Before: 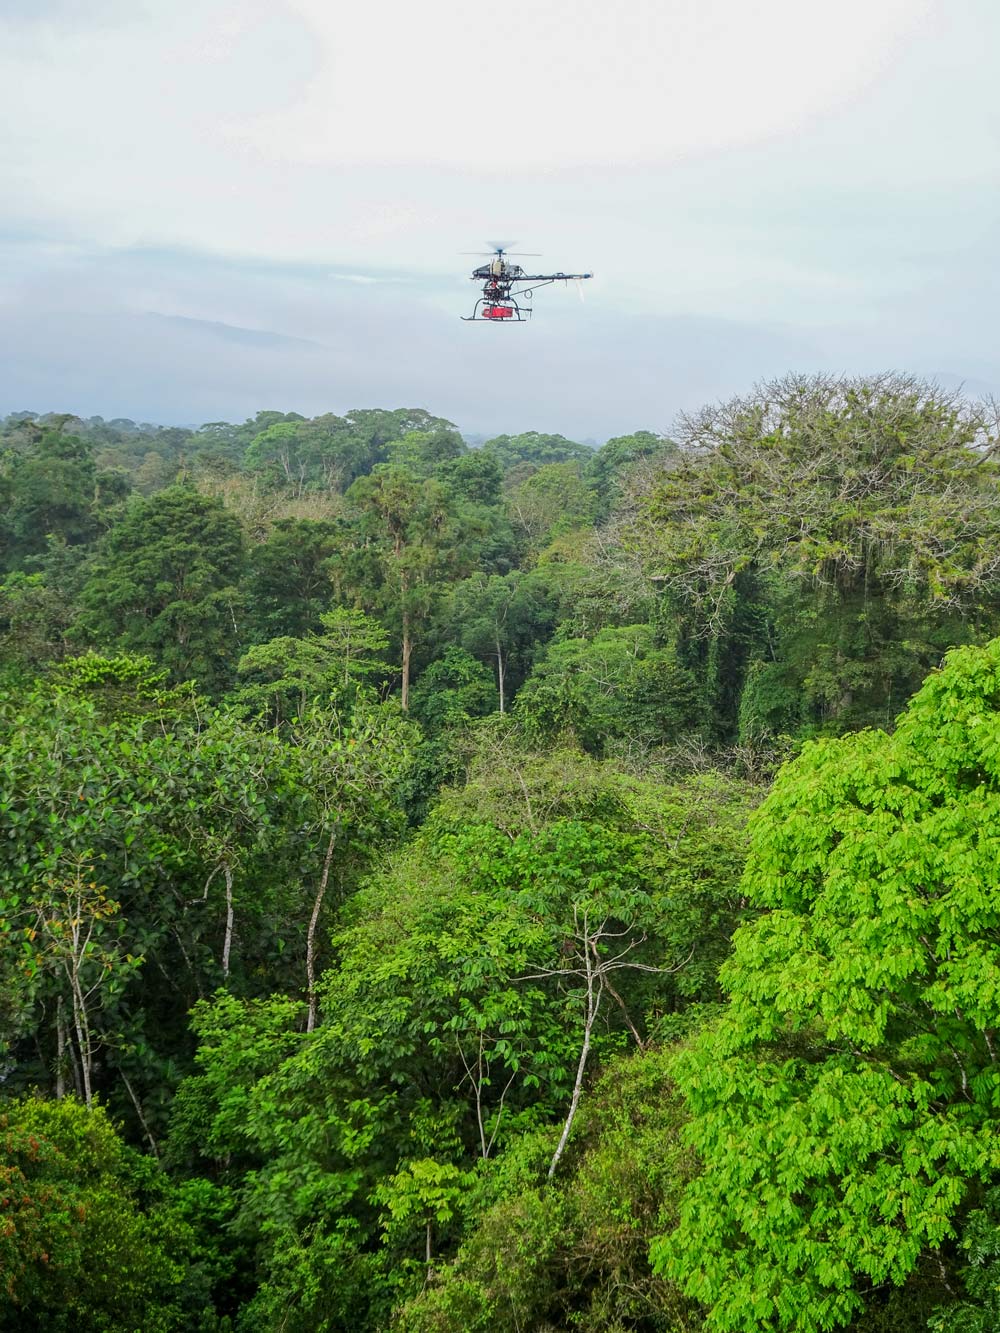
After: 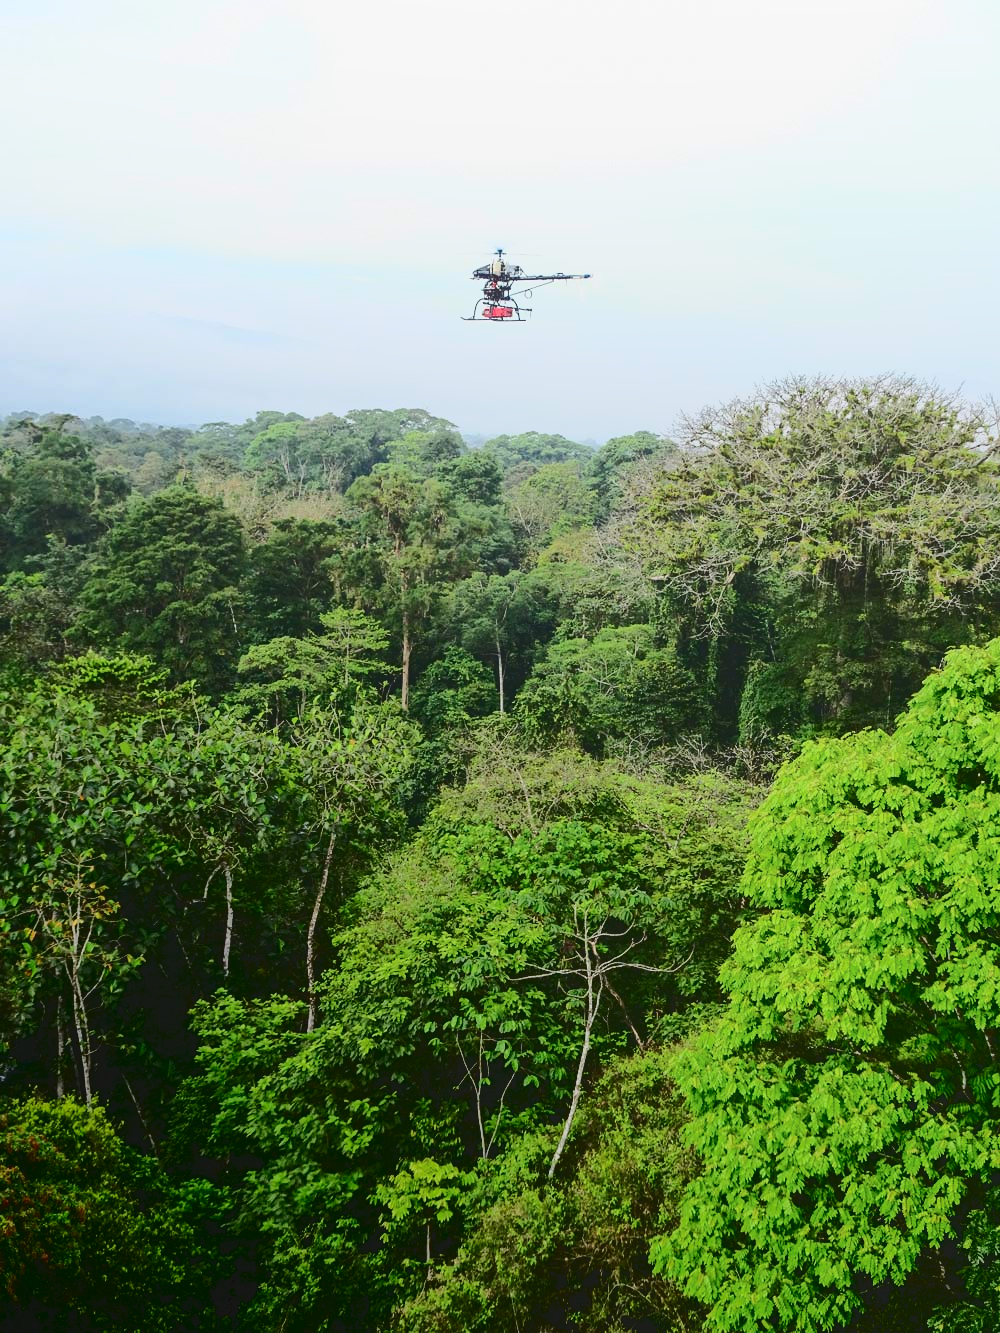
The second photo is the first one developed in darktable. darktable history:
tone curve: curves: ch0 [(0, 0) (0.003, 0.043) (0.011, 0.043) (0.025, 0.035) (0.044, 0.042) (0.069, 0.035) (0.1, 0.03) (0.136, 0.017) (0.177, 0.03) (0.224, 0.06) (0.277, 0.118) (0.335, 0.189) (0.399, 0.297) (0.468, 0.483) (0.543, 0.631) (0.623, 0.746) (0.709, 0.823) (0.801, 0.944) (0.898, 0.966) (1, 1)], color space Lab, independent channels, preserve colors none
local contrast: detail 69%
